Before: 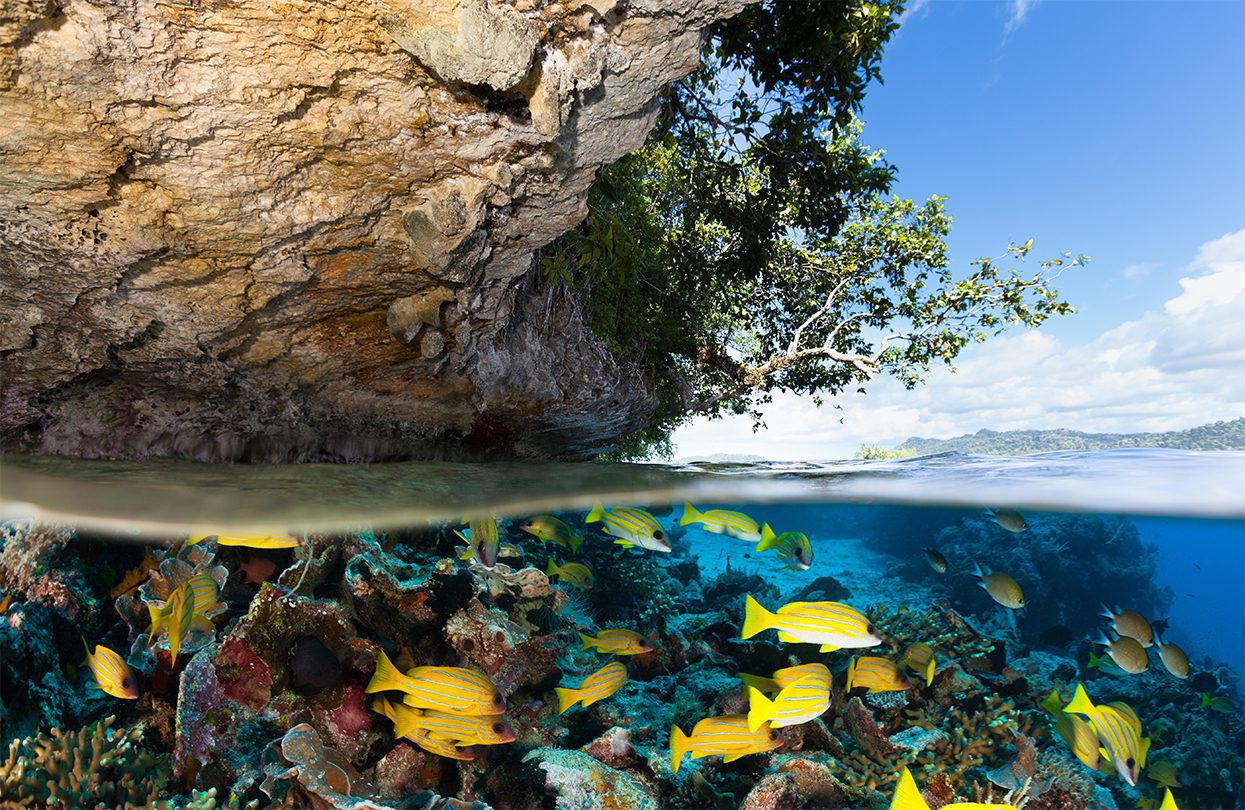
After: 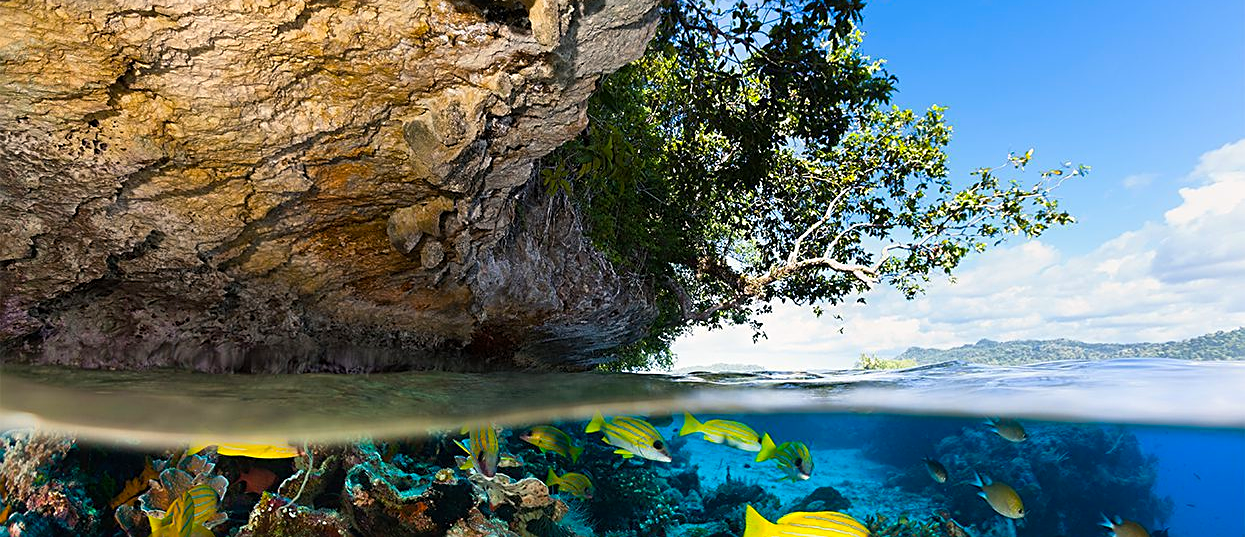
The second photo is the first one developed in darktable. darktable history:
crop: top 11.14%, bottom 22.471%
sharpen: amount 0.499
color balance rgb: highlights gain › chroma 1.075%, highlights gain › hue 70.1°, linear chroma grading › global chroma 15.193%, perceptual saturation grading › global saturation 0.531%, global vibrance 20%
